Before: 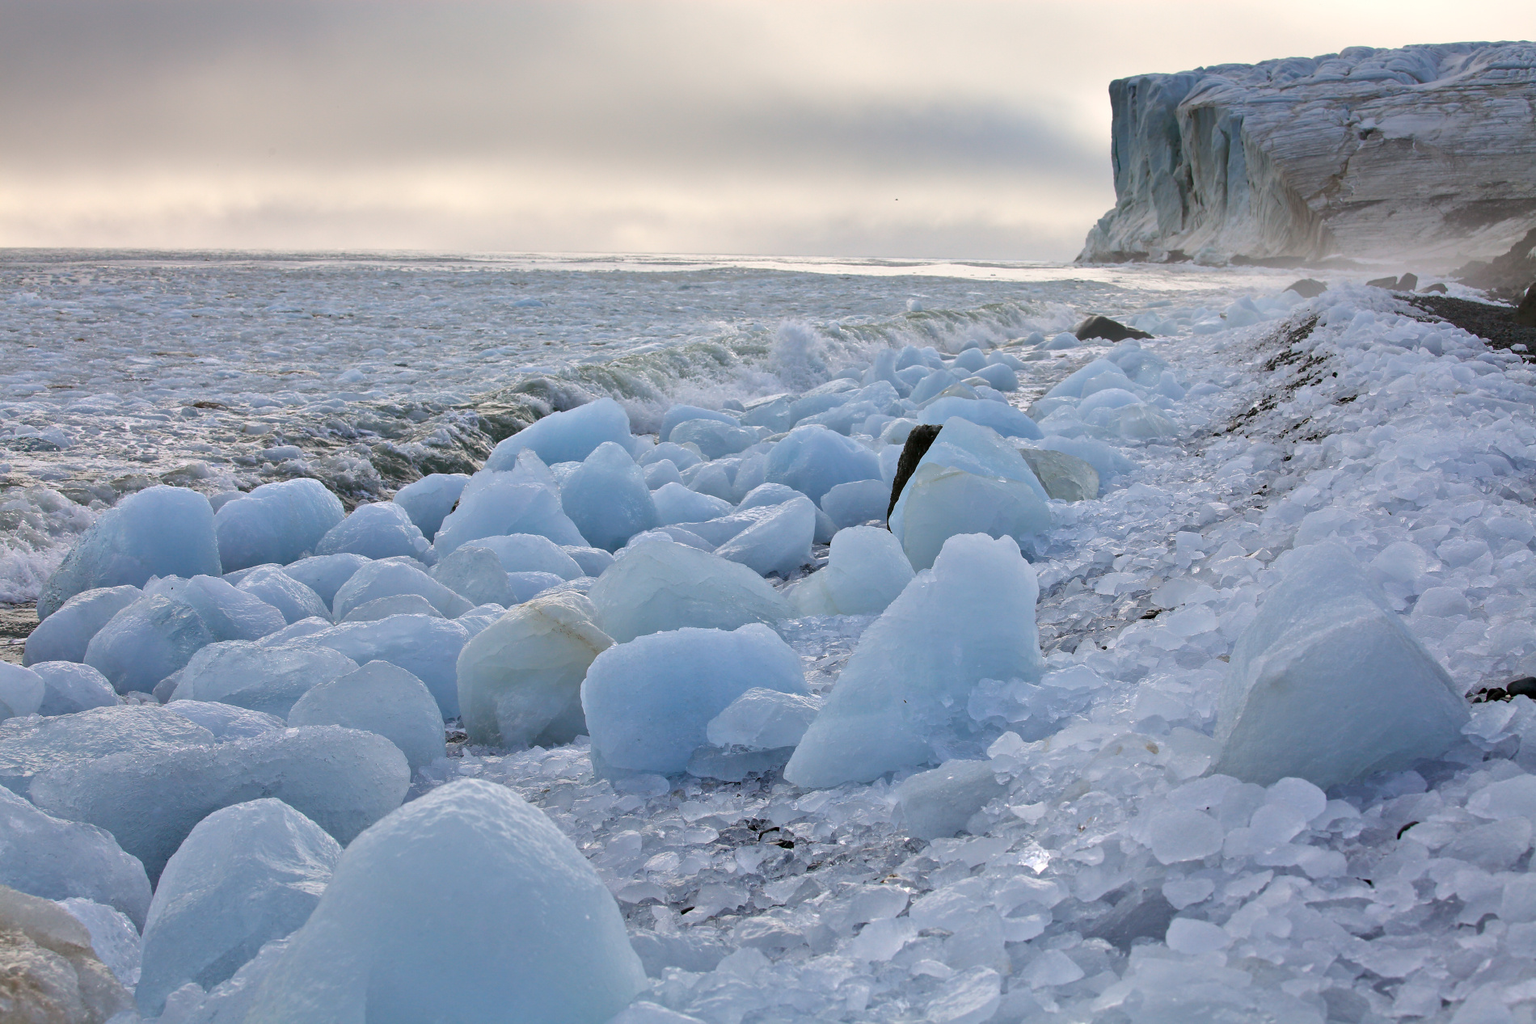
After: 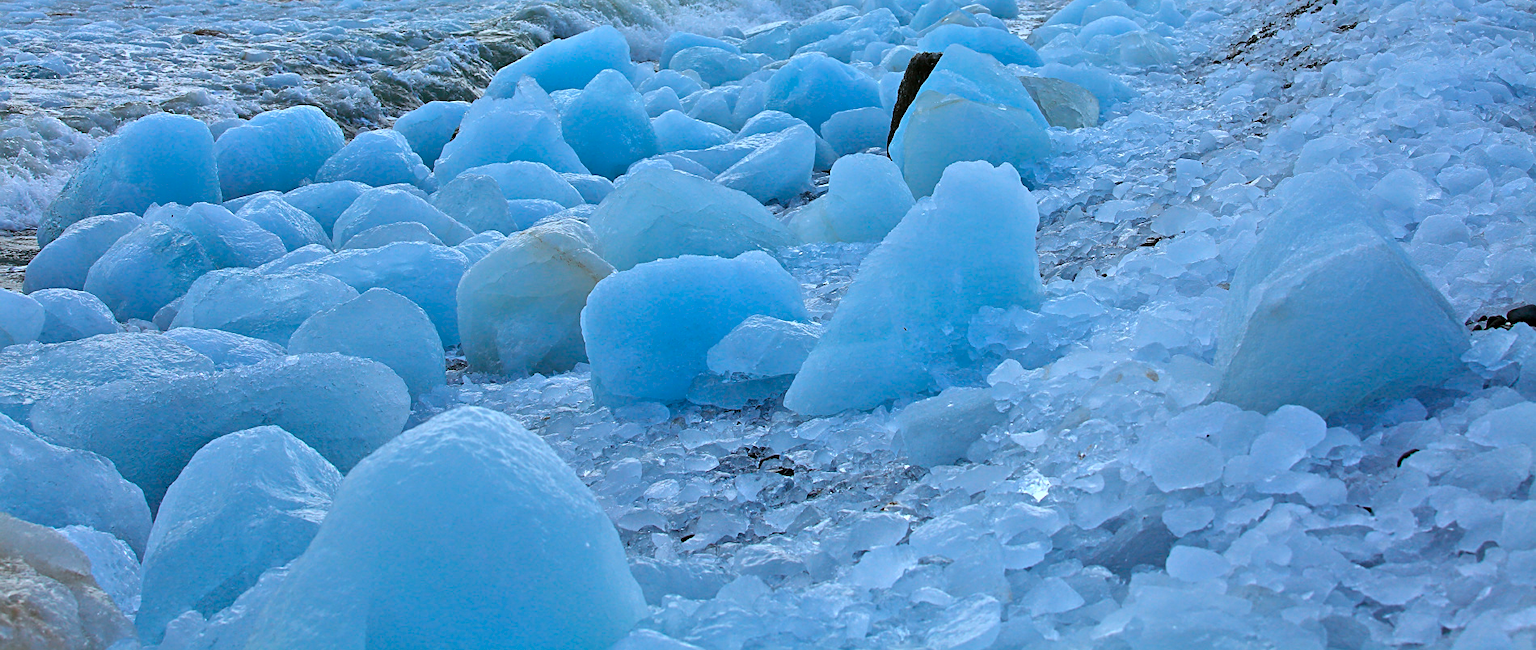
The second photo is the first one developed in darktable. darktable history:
color correction: highlights a* -9.73, highlights b* -21.22
crop and rotate: top 36.435%
color balance rgb: linear chroma grading › global chroma 10%, perceptual saturation grading › global saturation 30%, global vibrance 10%
sharpen: on, module defaults
